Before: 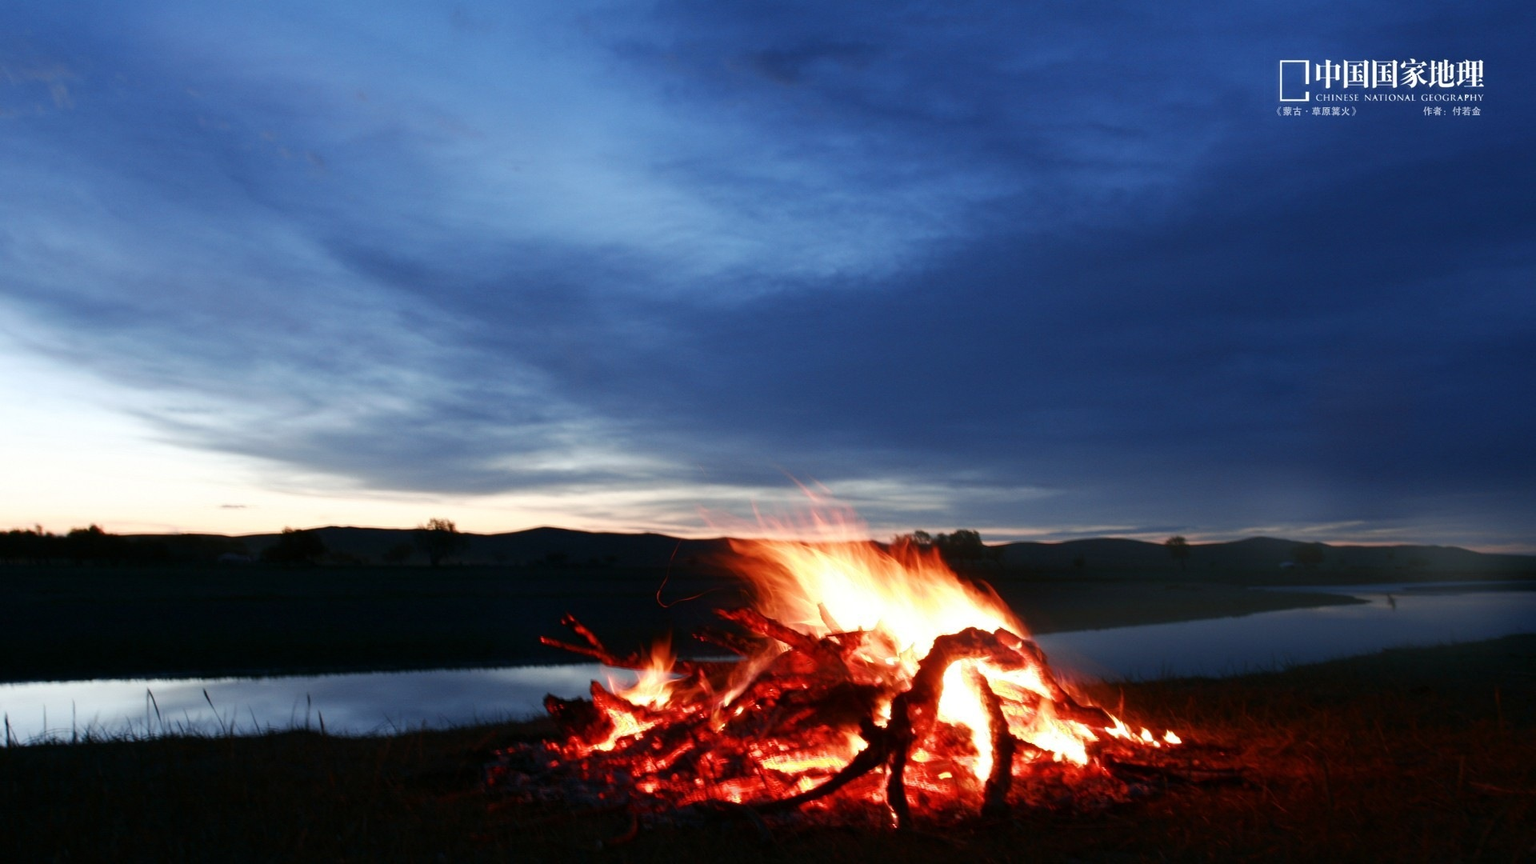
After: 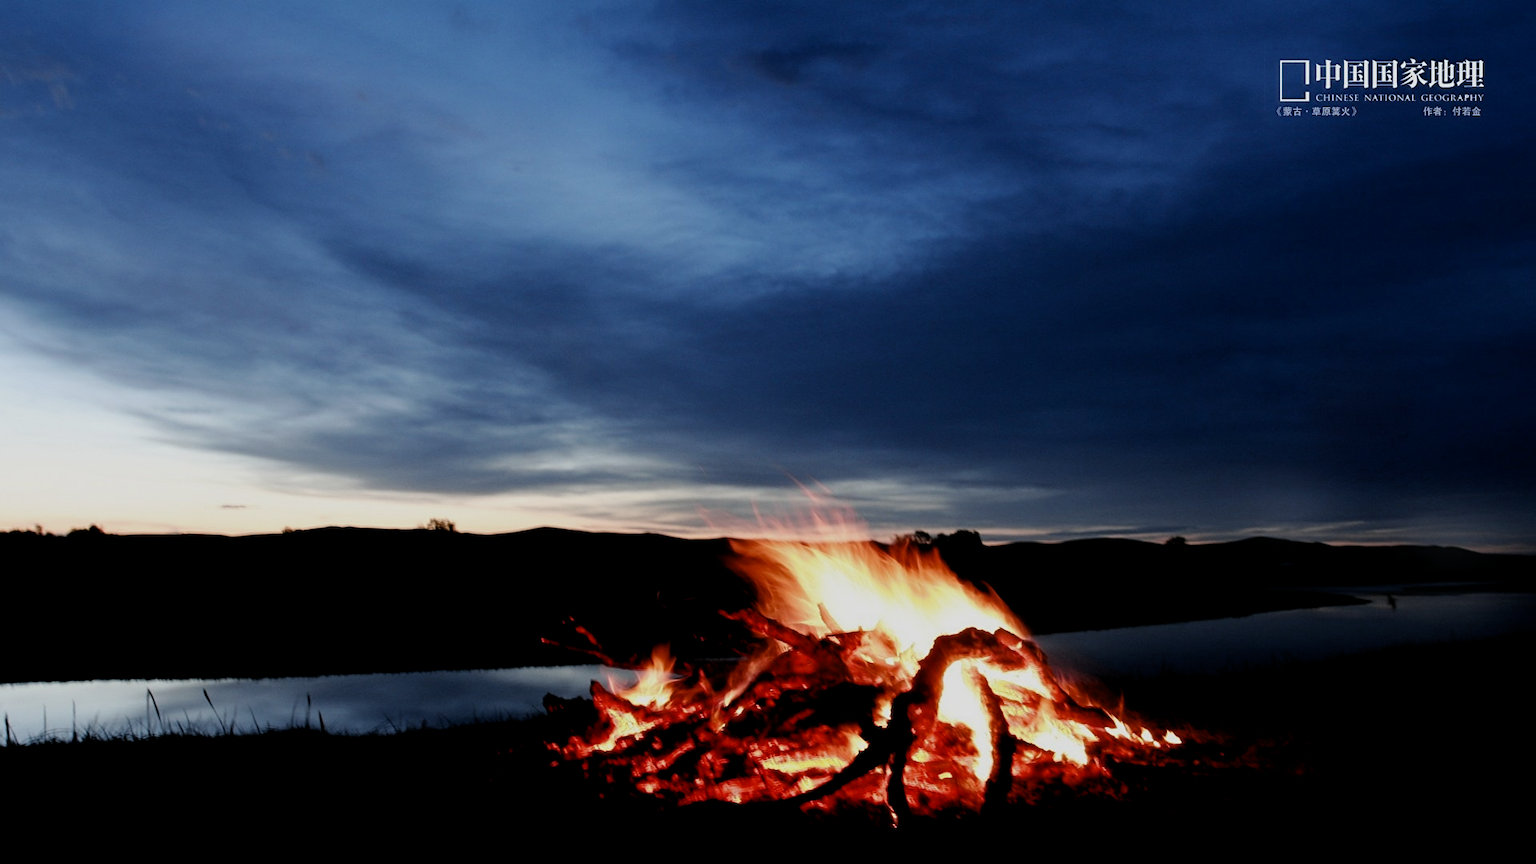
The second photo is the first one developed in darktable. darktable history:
sharpen: amount 0.218
exposure: black level correction 0.009, exposure -0.616 EV, compensate highlight preservation false
filmic rgb: black relative exposure -6.29 EV, white relative exposure 2.8 EV, target black luminance 0%, hardness 4.58, latitude 67.92%, contrast 1.277, shadows ↔ highlights balance -3.38%
